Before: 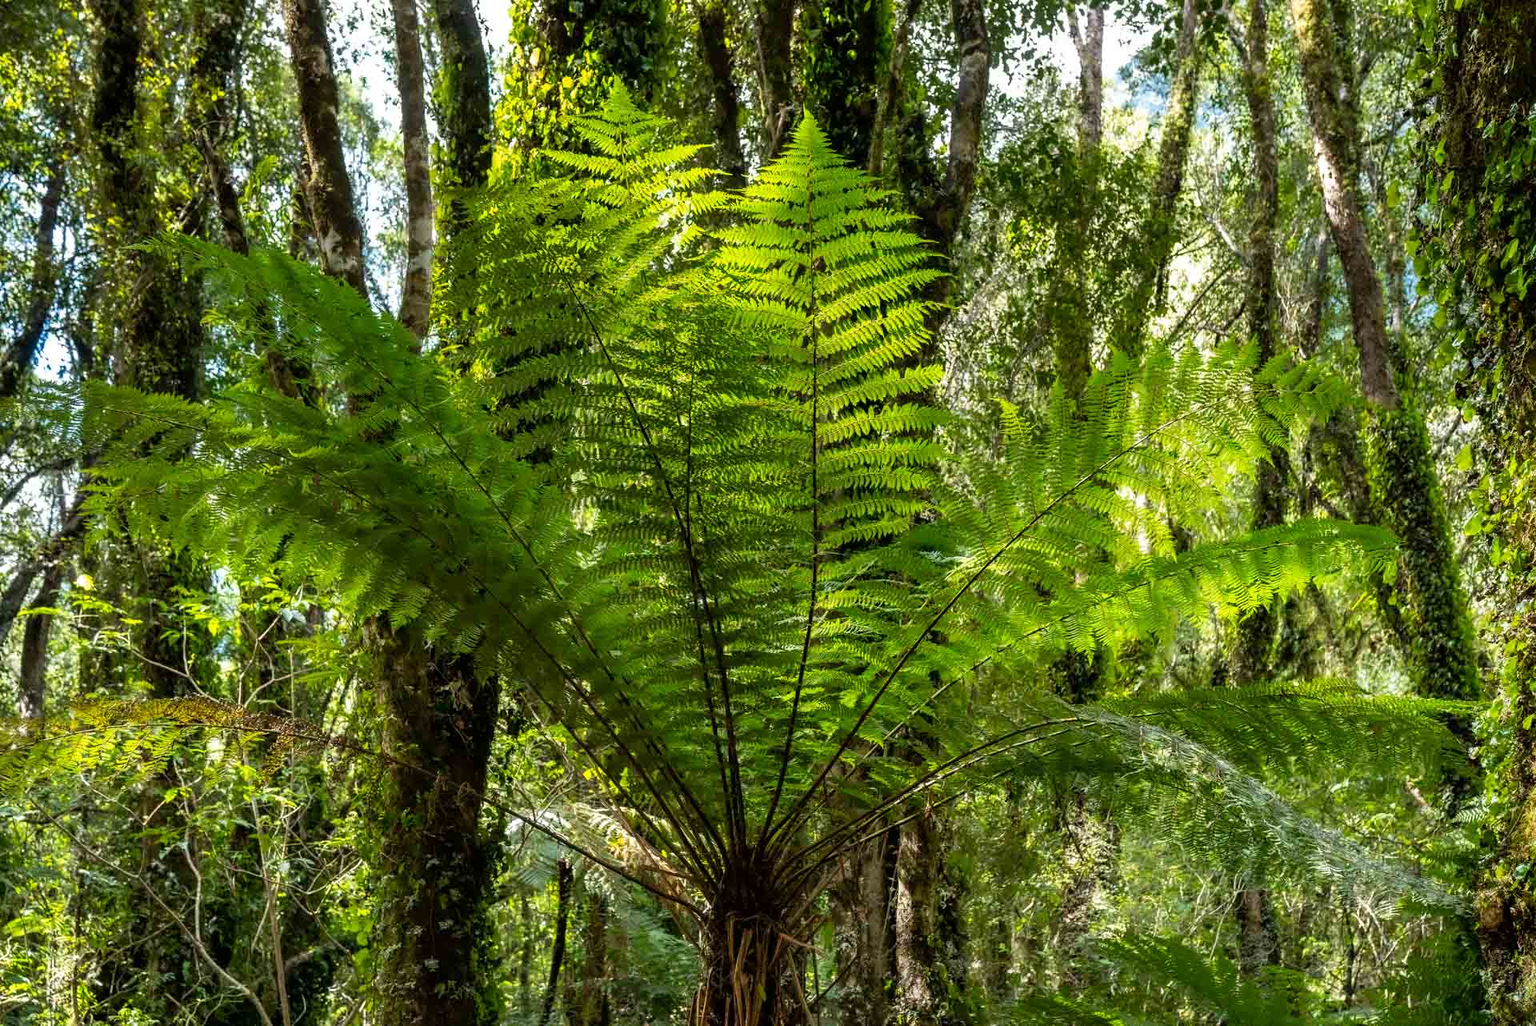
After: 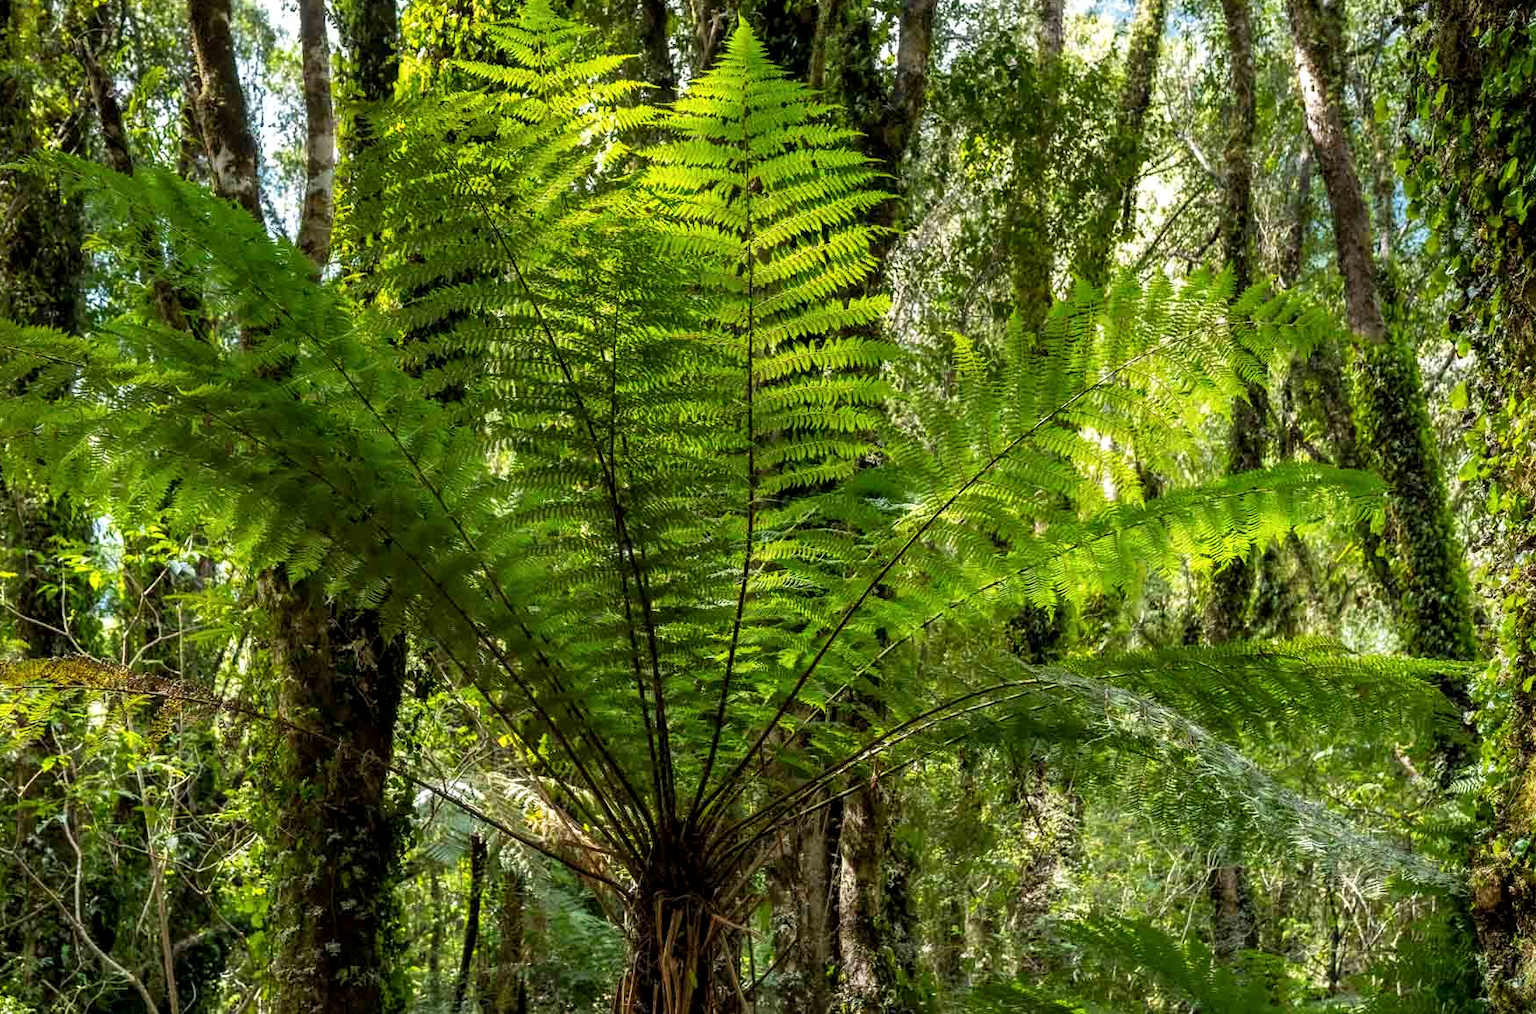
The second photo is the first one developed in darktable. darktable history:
local contrast: highlights 100%, shadows 100%, detail 120%, midtone range 0.2
crop and rotate: left 8.262%, top 9.226%
